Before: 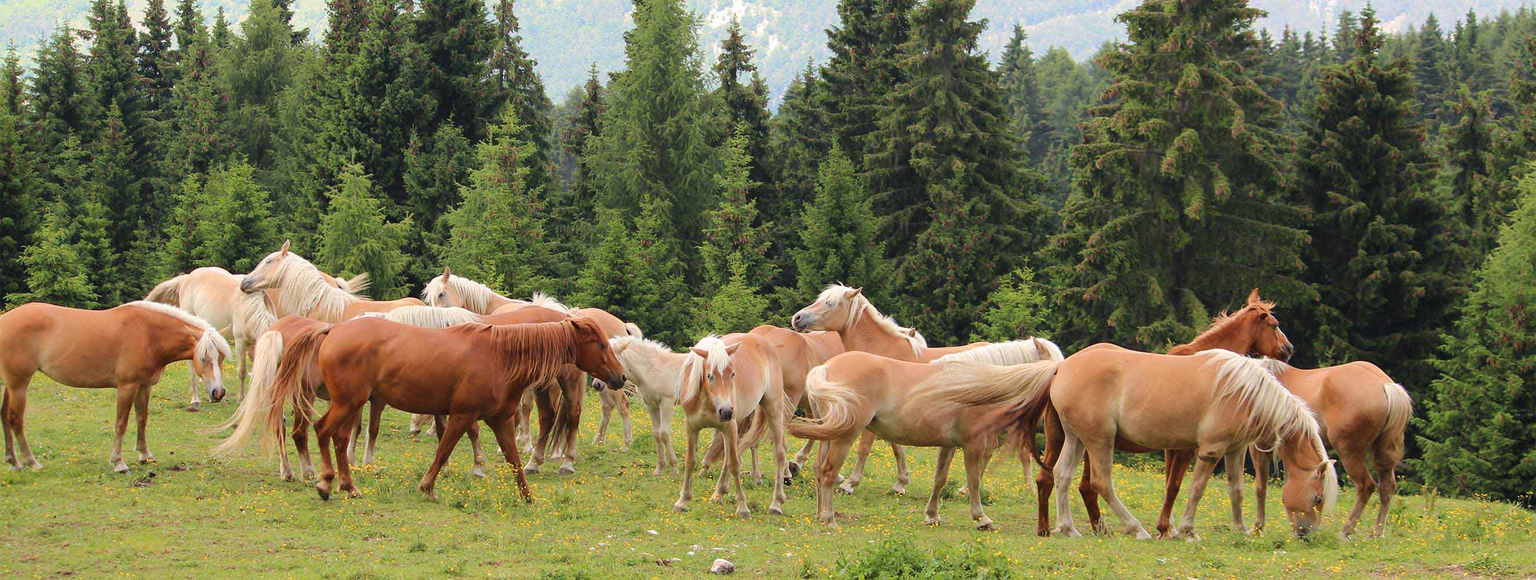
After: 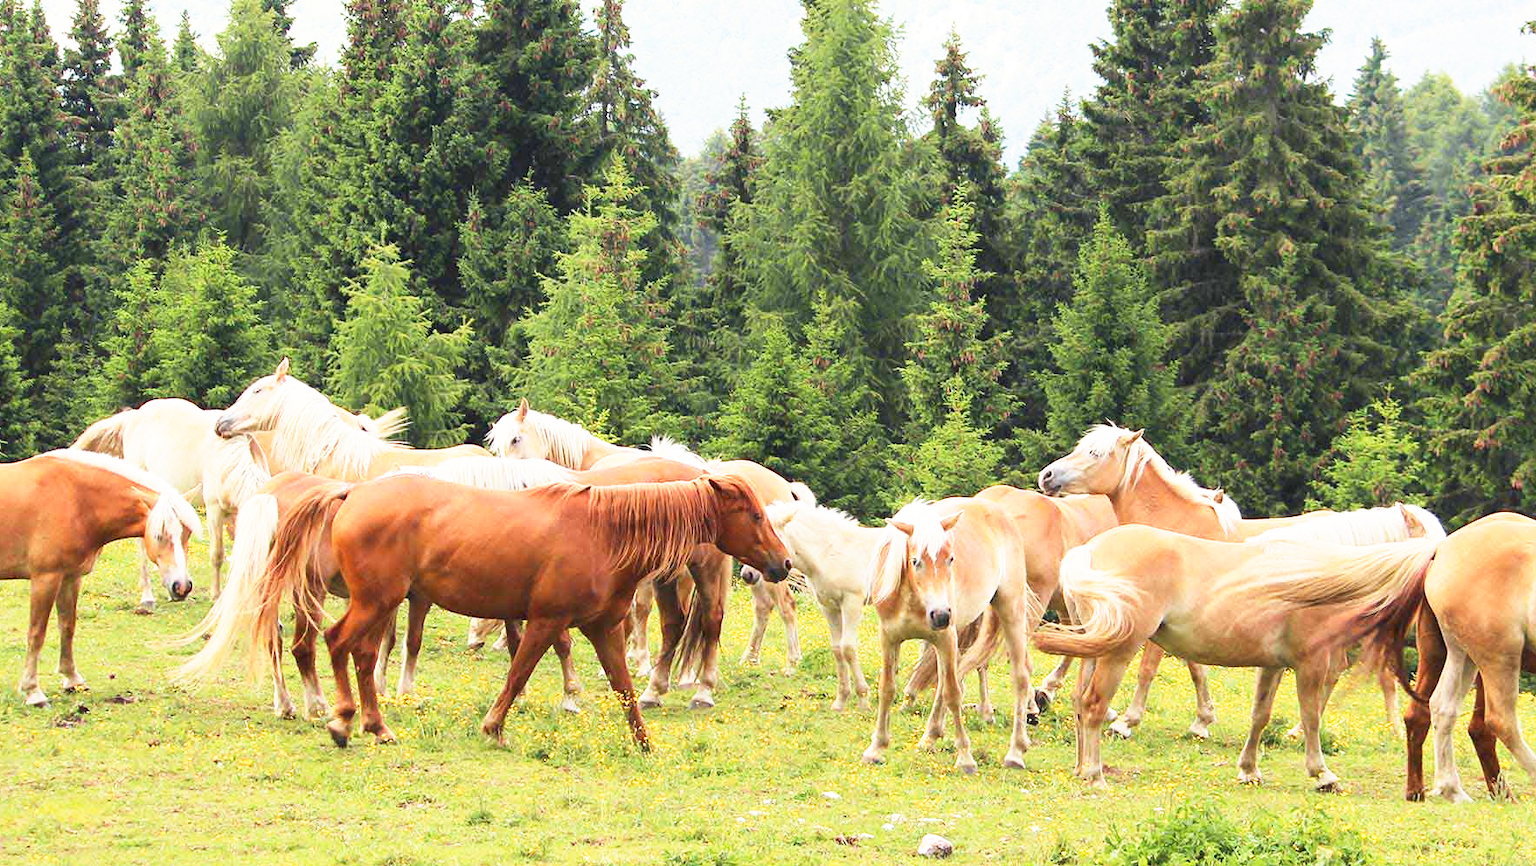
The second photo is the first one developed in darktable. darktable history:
crop and rotate: left 6.351%, right 26.715%
base curve: curves: ch0 [(0, 0) (0.495, 0.917) (1, 1)], preserve colors none
